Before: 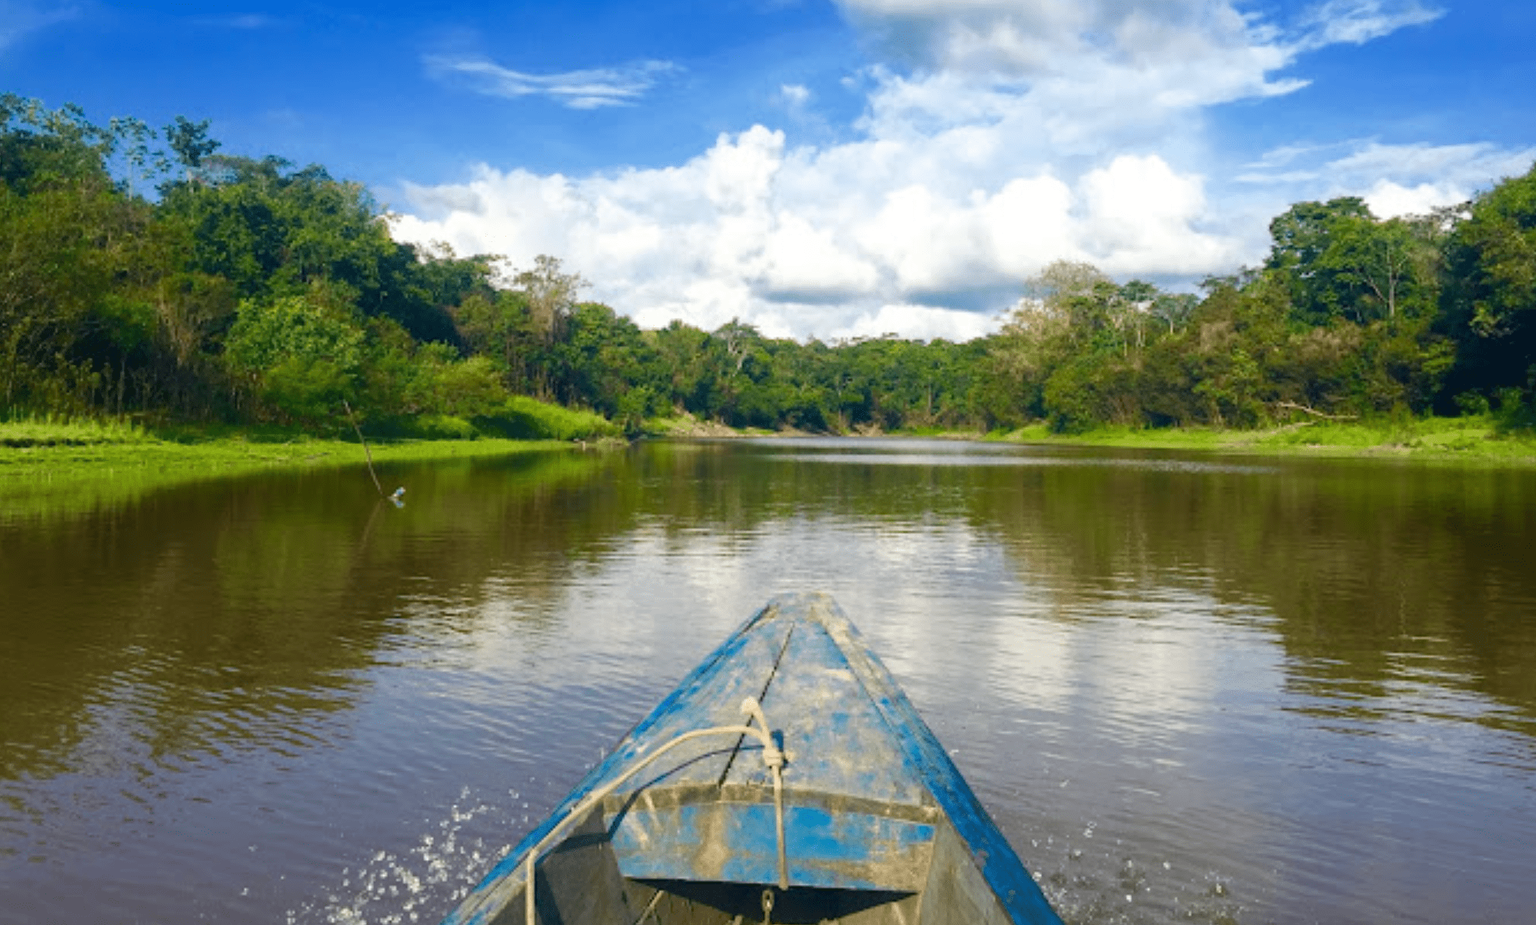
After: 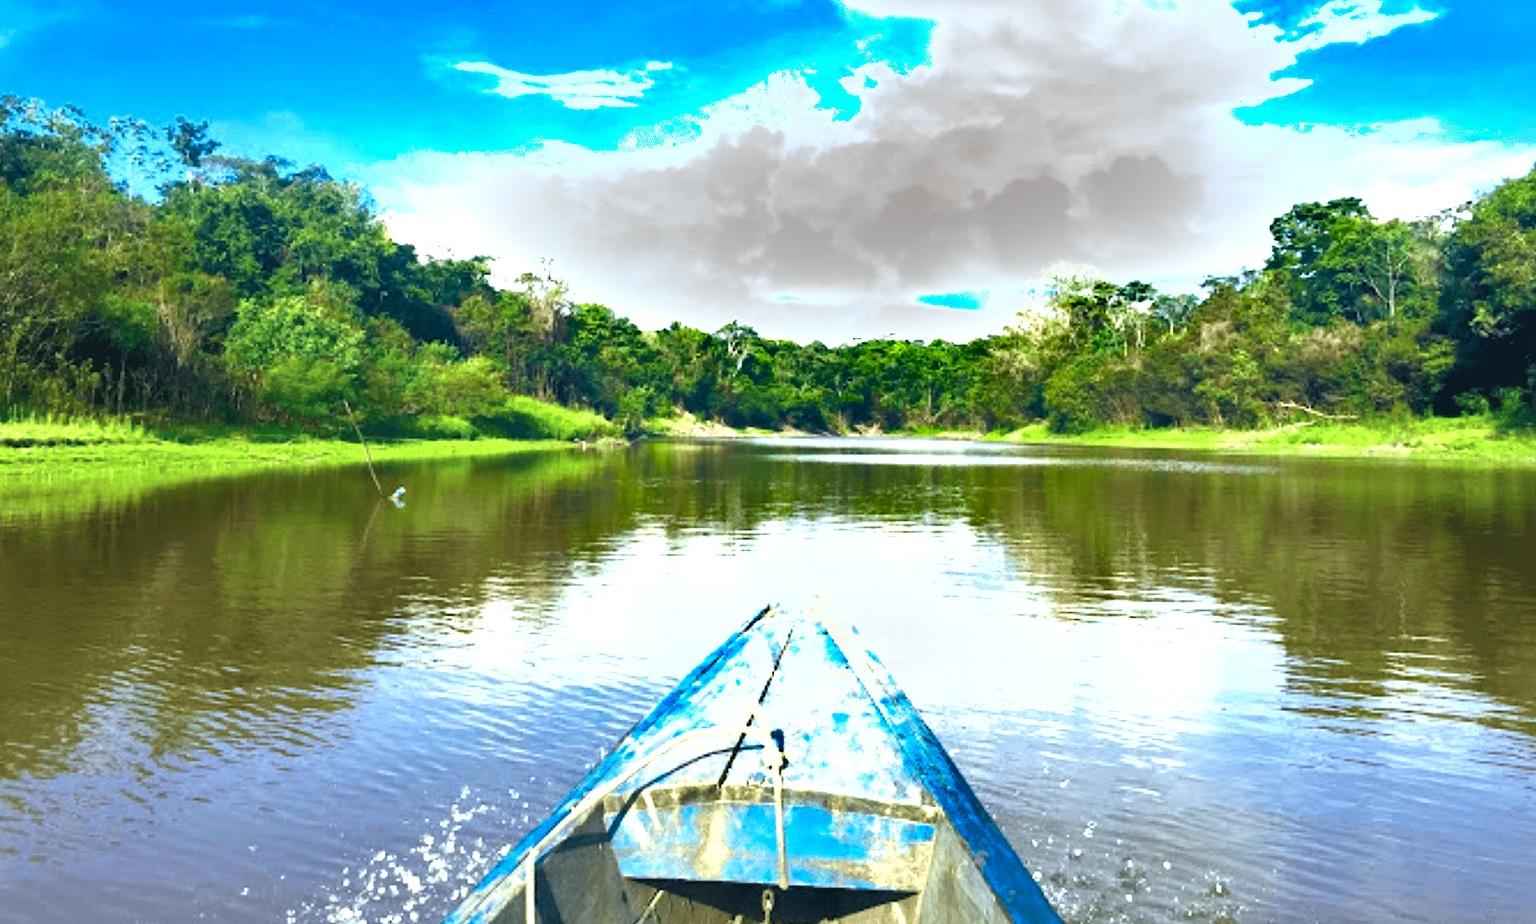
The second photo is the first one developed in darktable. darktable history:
shadows and highlights: soften with gaussian
levels: levels [0.062, 0.494, 0.925]
exposure: black level correction 0, exposure 1.199 EV, compensate highlight preservation false
color calibration: illuminant Planckian (black body), x 0.368, y 0.361, temperature 4274.01 K
